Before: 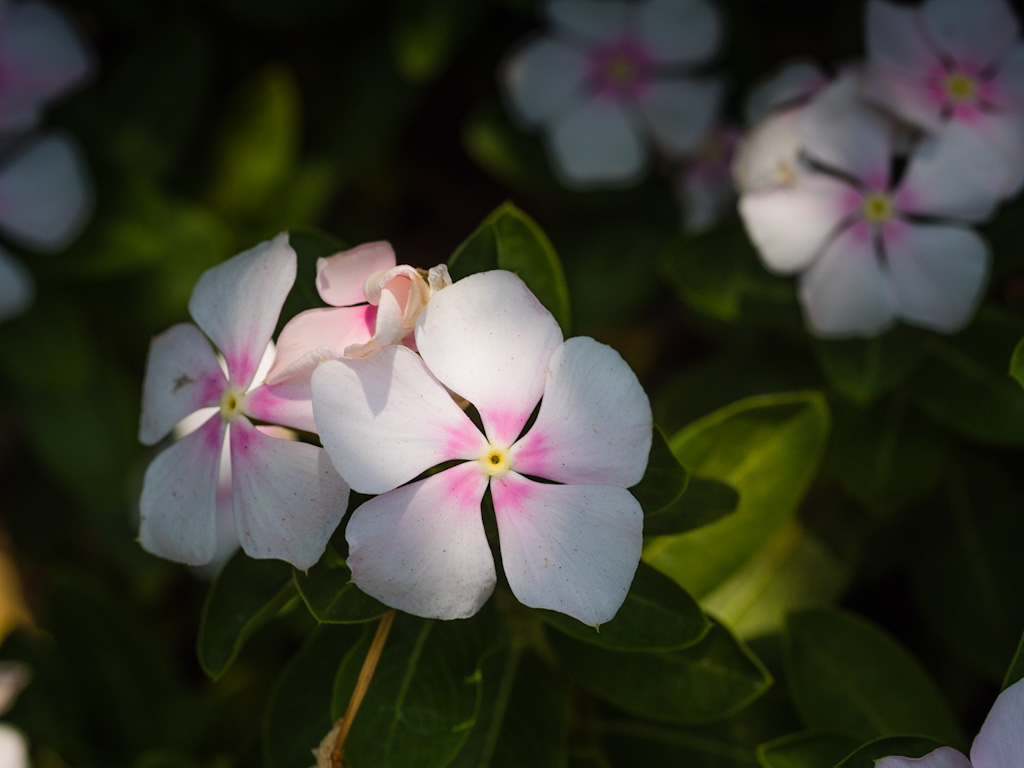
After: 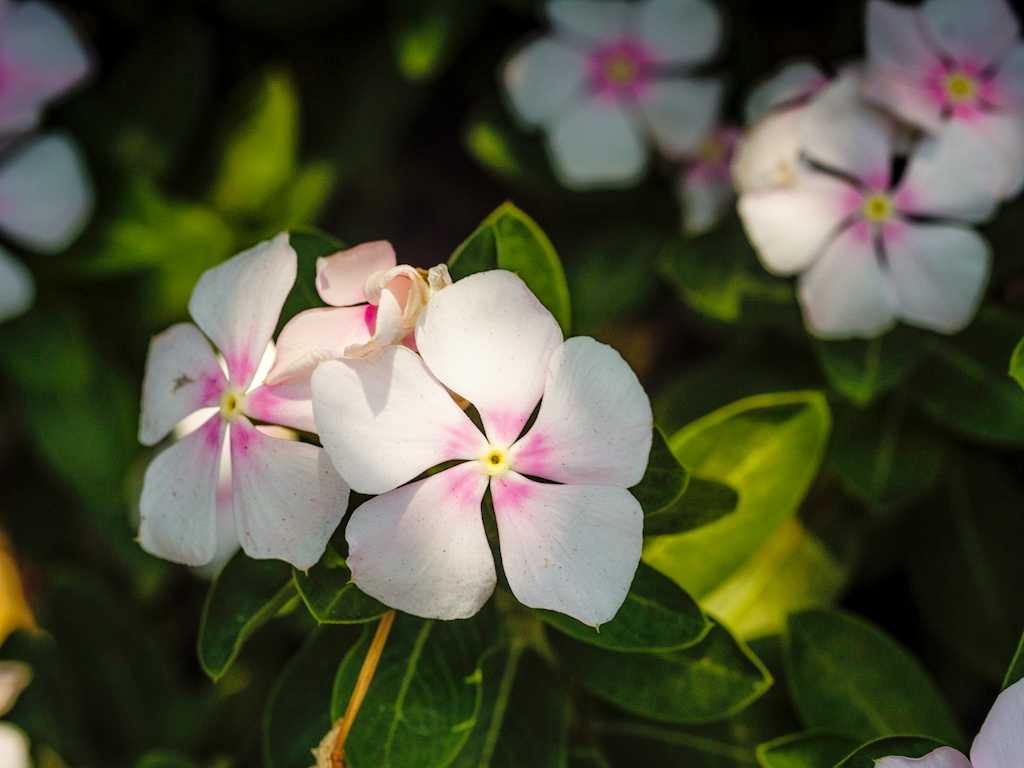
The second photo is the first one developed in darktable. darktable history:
base curve: curves: ch0 [(0, 0) (0.008, 0.007) (0.022, 0.029) (0.048, 0.089) (0.092, 0.197) (0.191, 0.399) (0.275, 0.534) (0.357, 0.65) (0.477, 0.78) (0.542, 0.833) (0.799, 0.973) (1, 1)], preserve colors none
local contrast: on, module defaults
shadows and highlights: on, module defaults
white balance: red 1.029, blue 0.92
